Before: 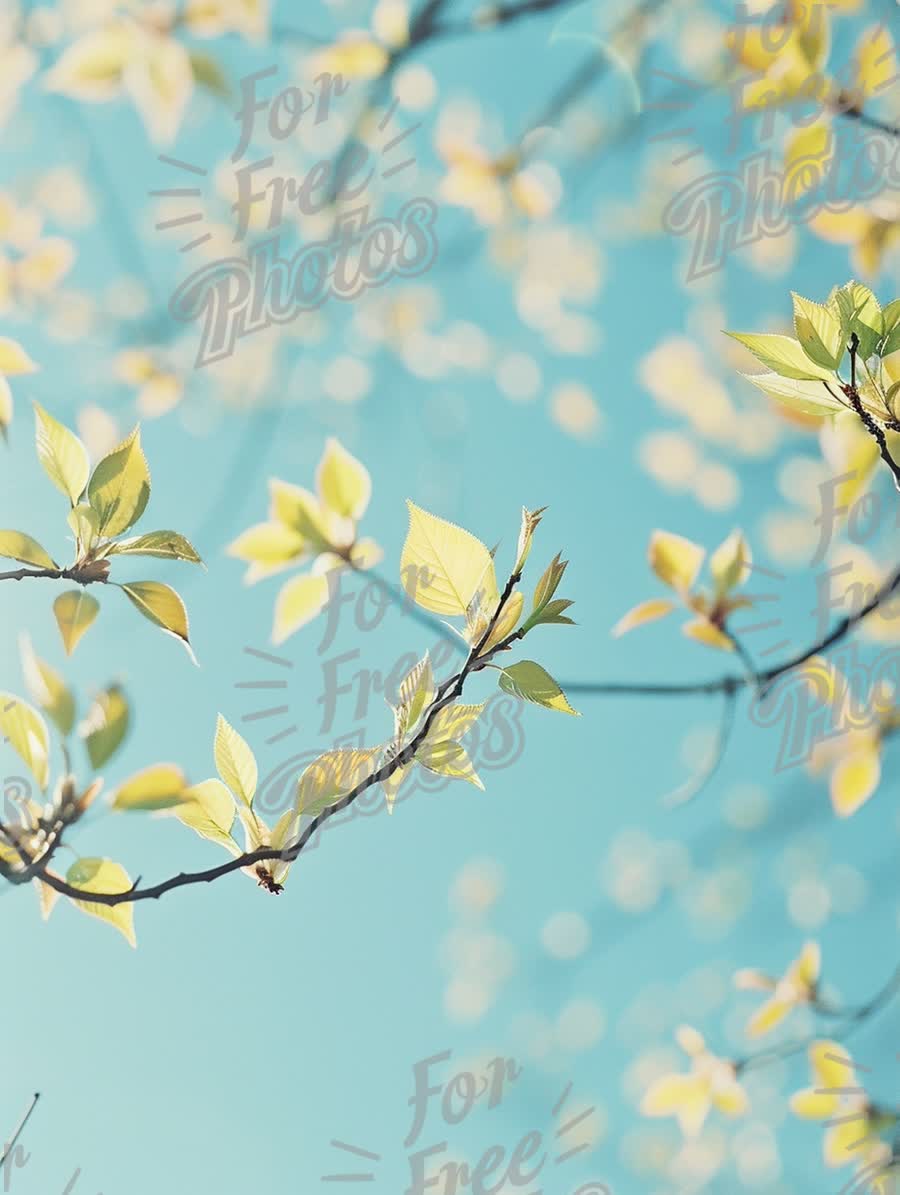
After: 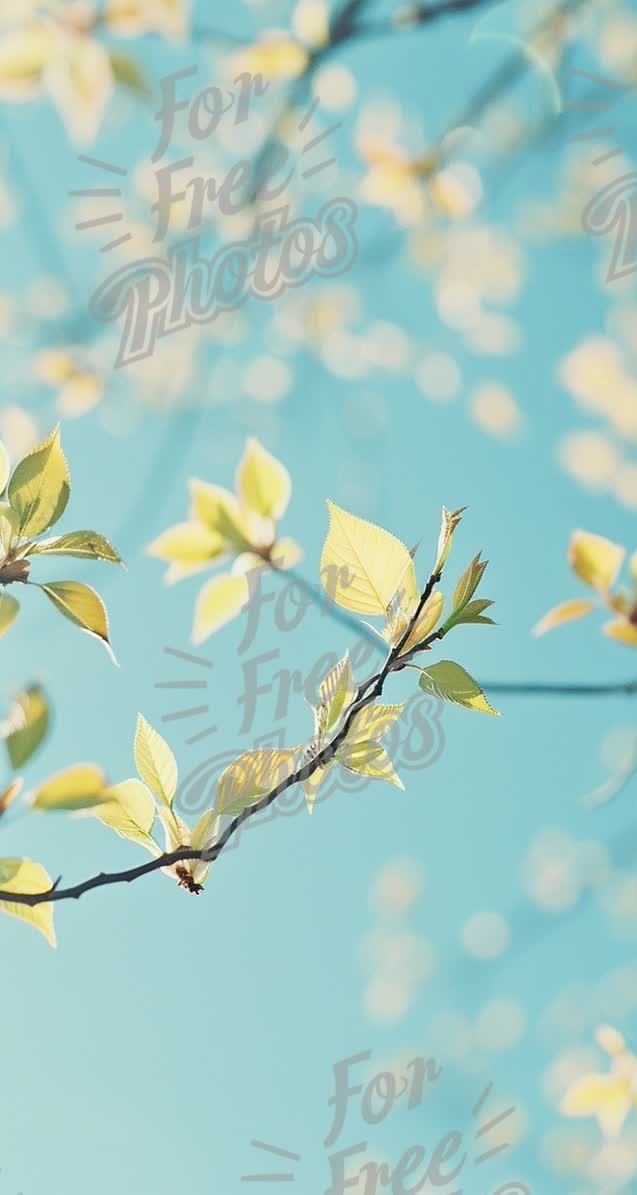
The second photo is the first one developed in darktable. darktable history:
crop and rotate: left 8.984%, right 20.19%
color balance rgb: perceptual saturation grading › global saturation 15.827%, perceptual saturation grading › highlights -19.346%, perceptual saturation grading › shadows 20.206%
